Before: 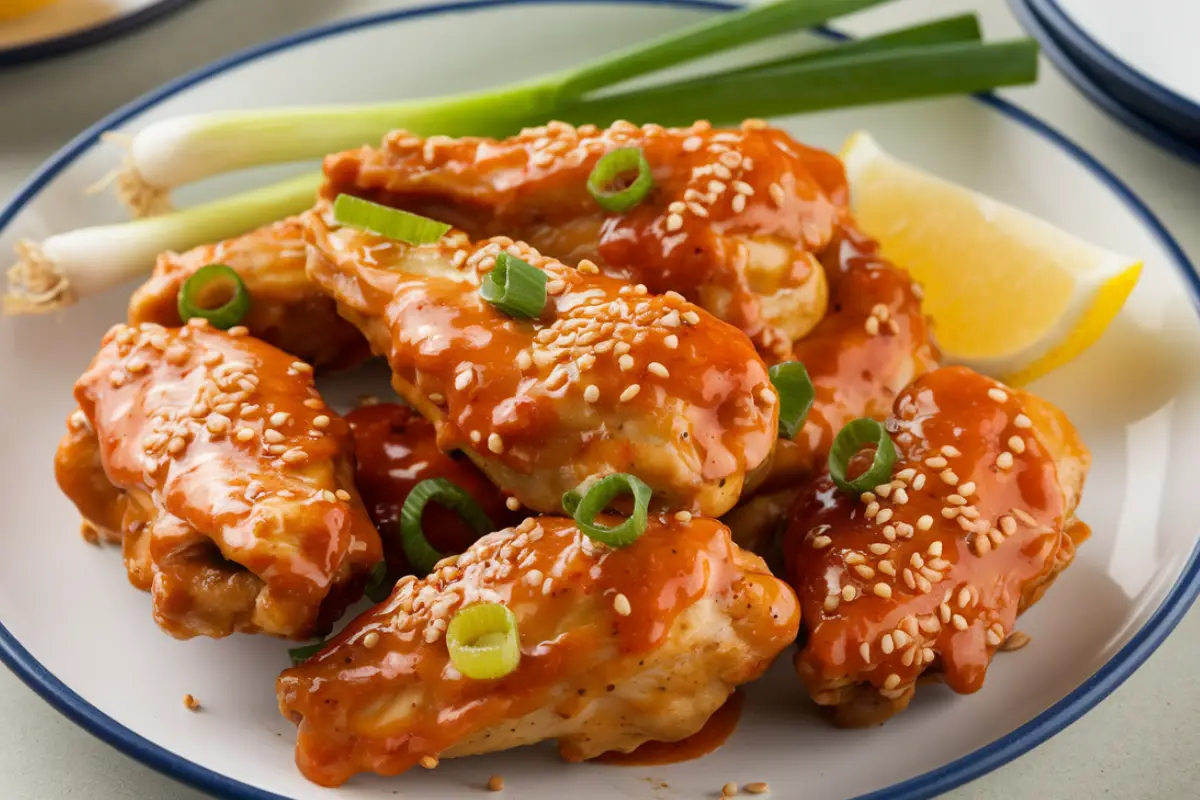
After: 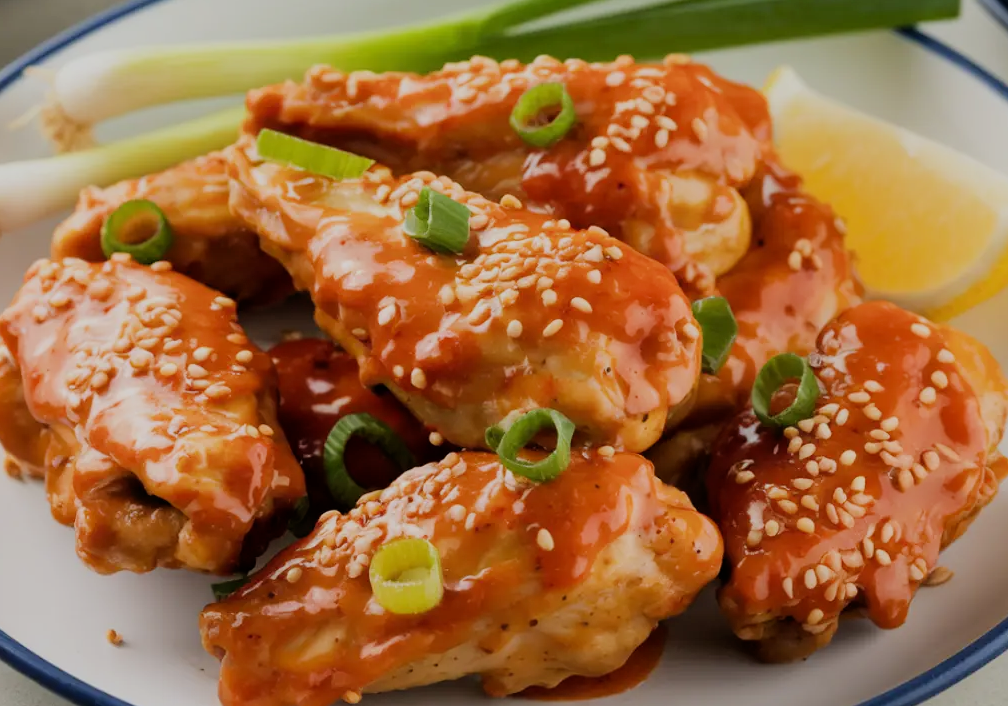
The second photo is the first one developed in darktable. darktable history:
filmic rgb: black relative exposure -7.65 EV, white relative exposure 4.56 EV, hardness 3.61
crop: left 6.446%, top 8.188%, right 9.538%, bottom 3.548%
rotate and perspective: automatic cropping off
